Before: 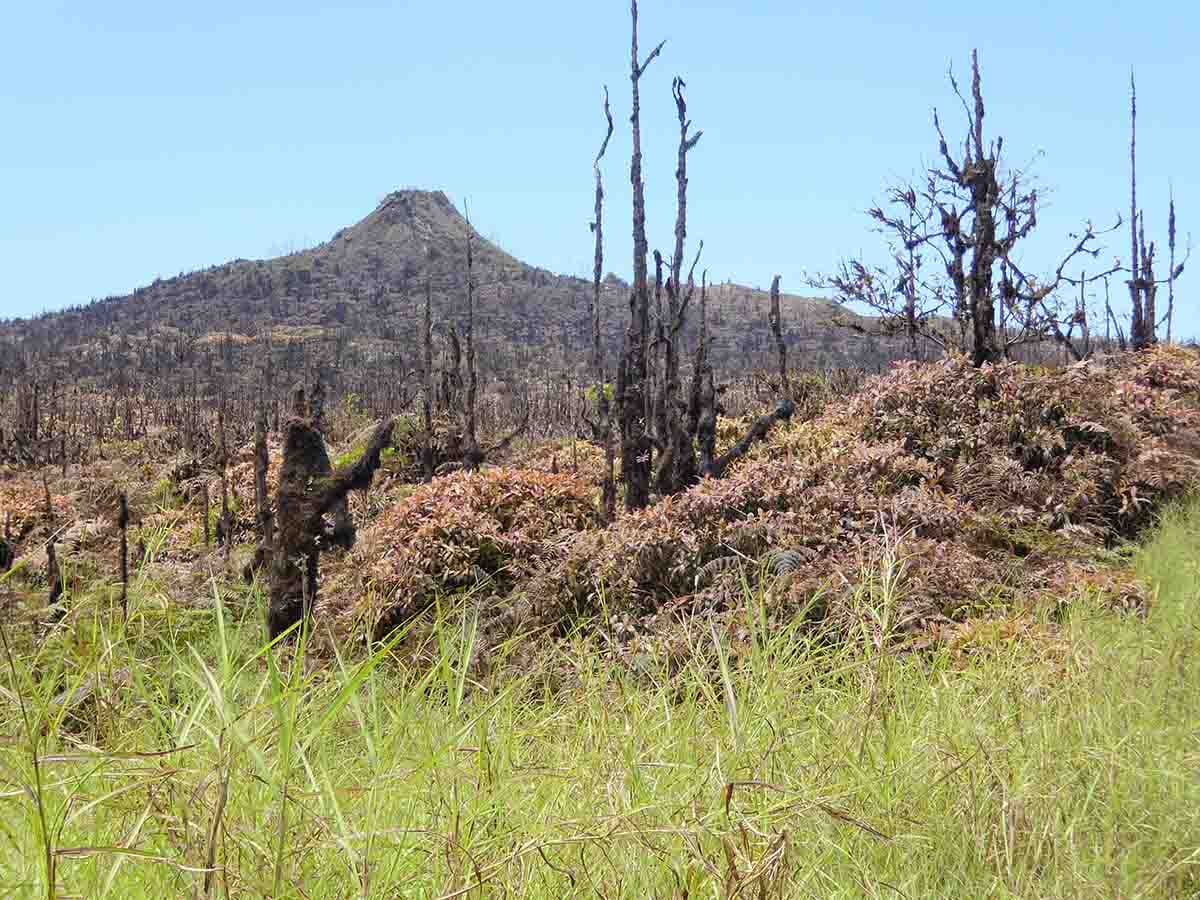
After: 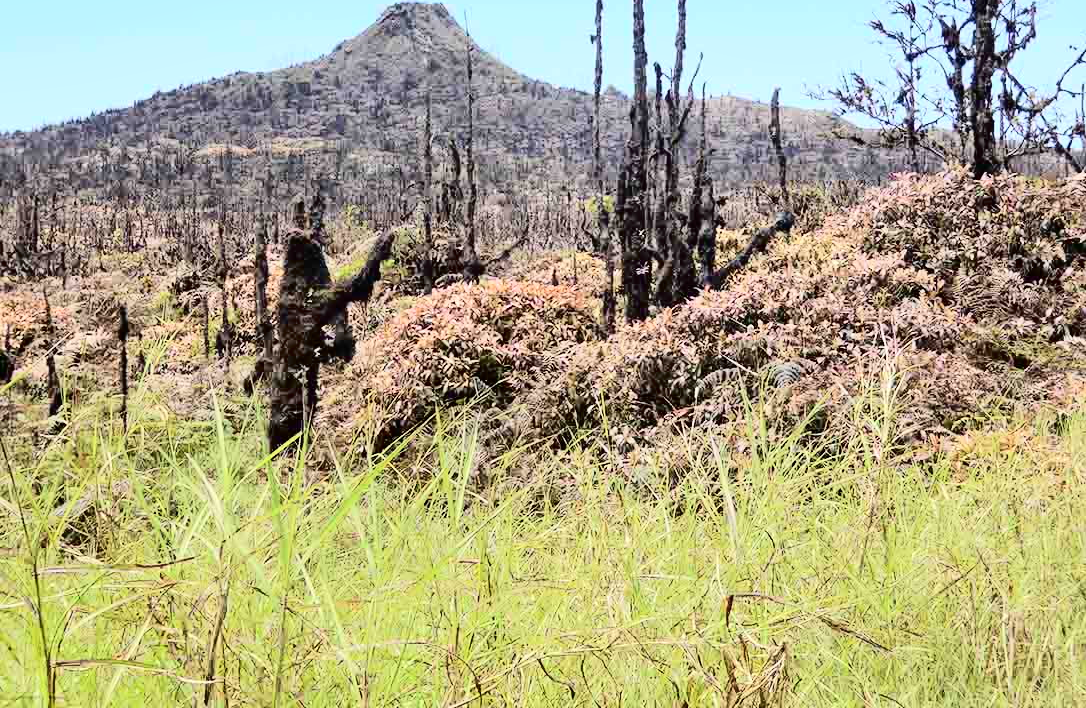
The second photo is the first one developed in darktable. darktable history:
shadows and highlights: shadows 25, highlights -48, soften with gaussian
crop: top 20.916%, right 9.437%, bottom 0.316%
tone curve: curves: ch0 [(0, 0) (0.003, 0.001) (0.011, 0.004) (0.025, 0.008) (0.044, 0.015) (0.069, 0.022) (0.1, 0.031) (0.136, 0.052) (0.177, 0.101) (0.224, 0.181) (0.277, 0.289) (0.335, 0.418) (0.399, 0.541) (0.468, 0.65) (0.543, 0.739) (0.623, 0.817) (0.709, 0.882) (0.801, 0.919) (0.898, 0.958) (1, 1)], color space Lab, independent channels, preserve colors none
